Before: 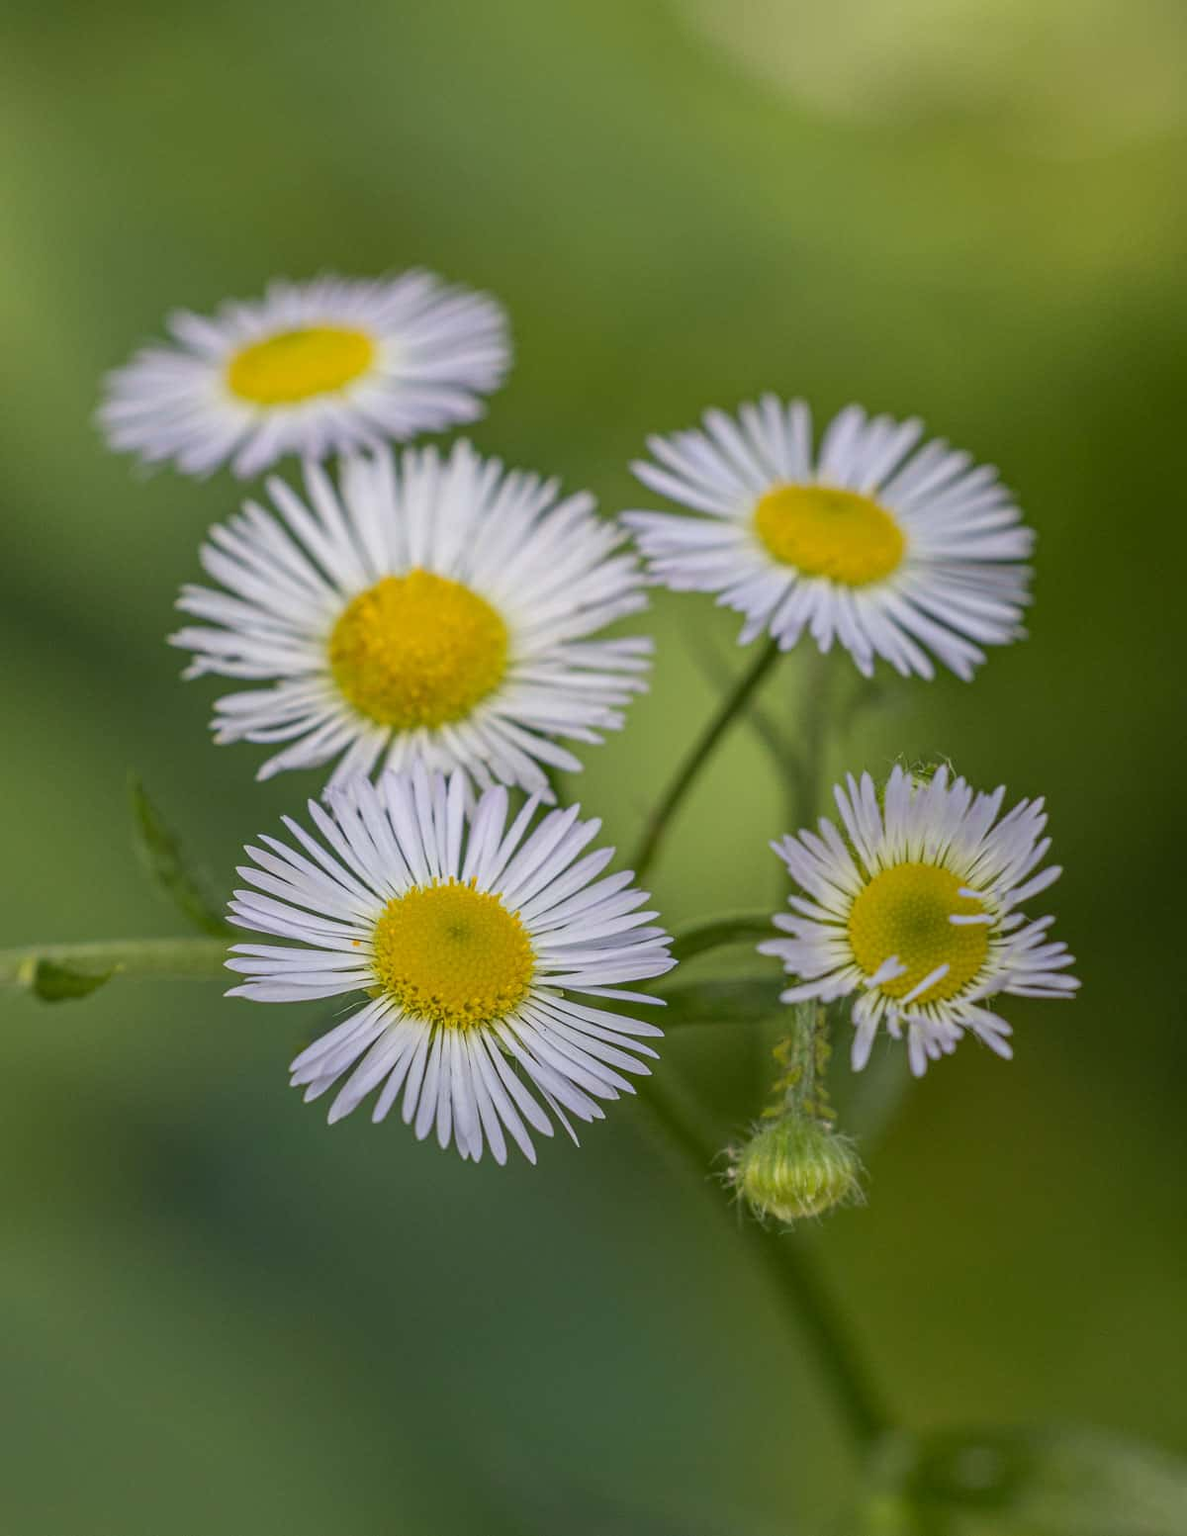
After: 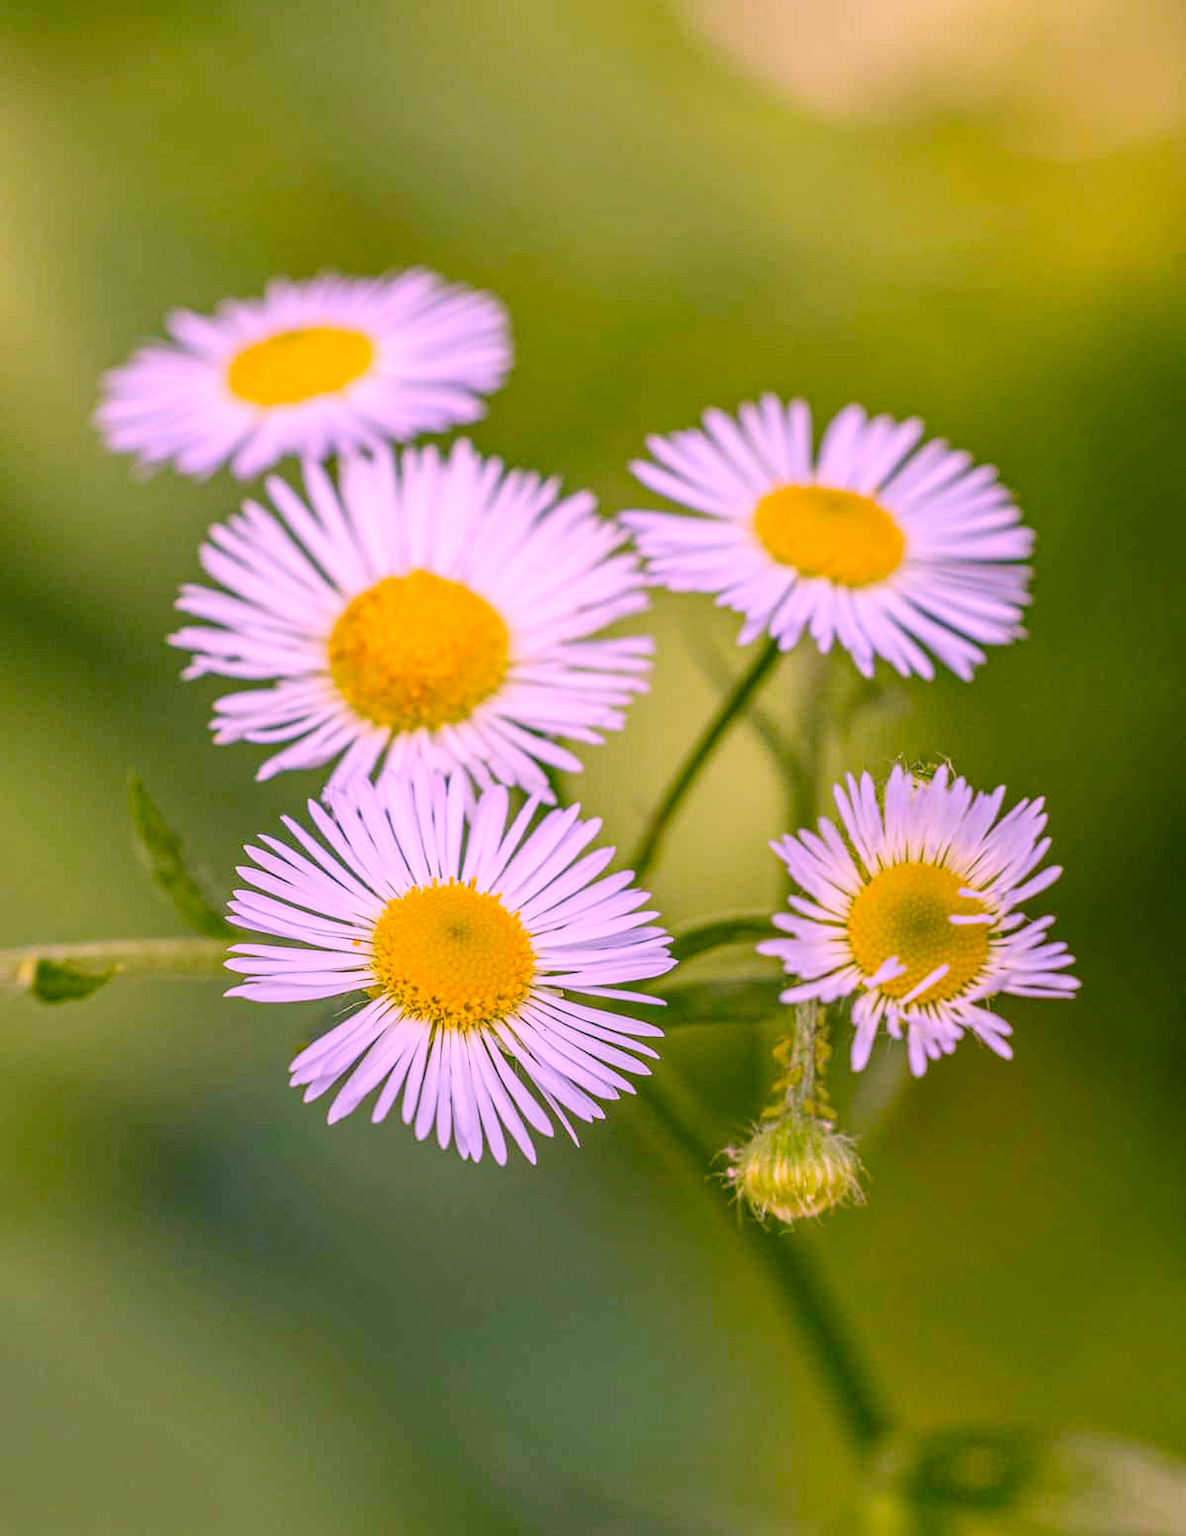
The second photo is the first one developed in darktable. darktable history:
color correction: highlights a* 19.29, highlights b* -12.28, saturation 1.67
tone curve: curves: ch0 [(0, 0) (0.07, 0.057) (0.15, 0.177) (0.352, 0.445) (0.59, 0.703) (0.857, 0.908) (1, 1)], preserve colors none
contrast brightness saturation: saturation -0.067
local contrast: on, module defaults
